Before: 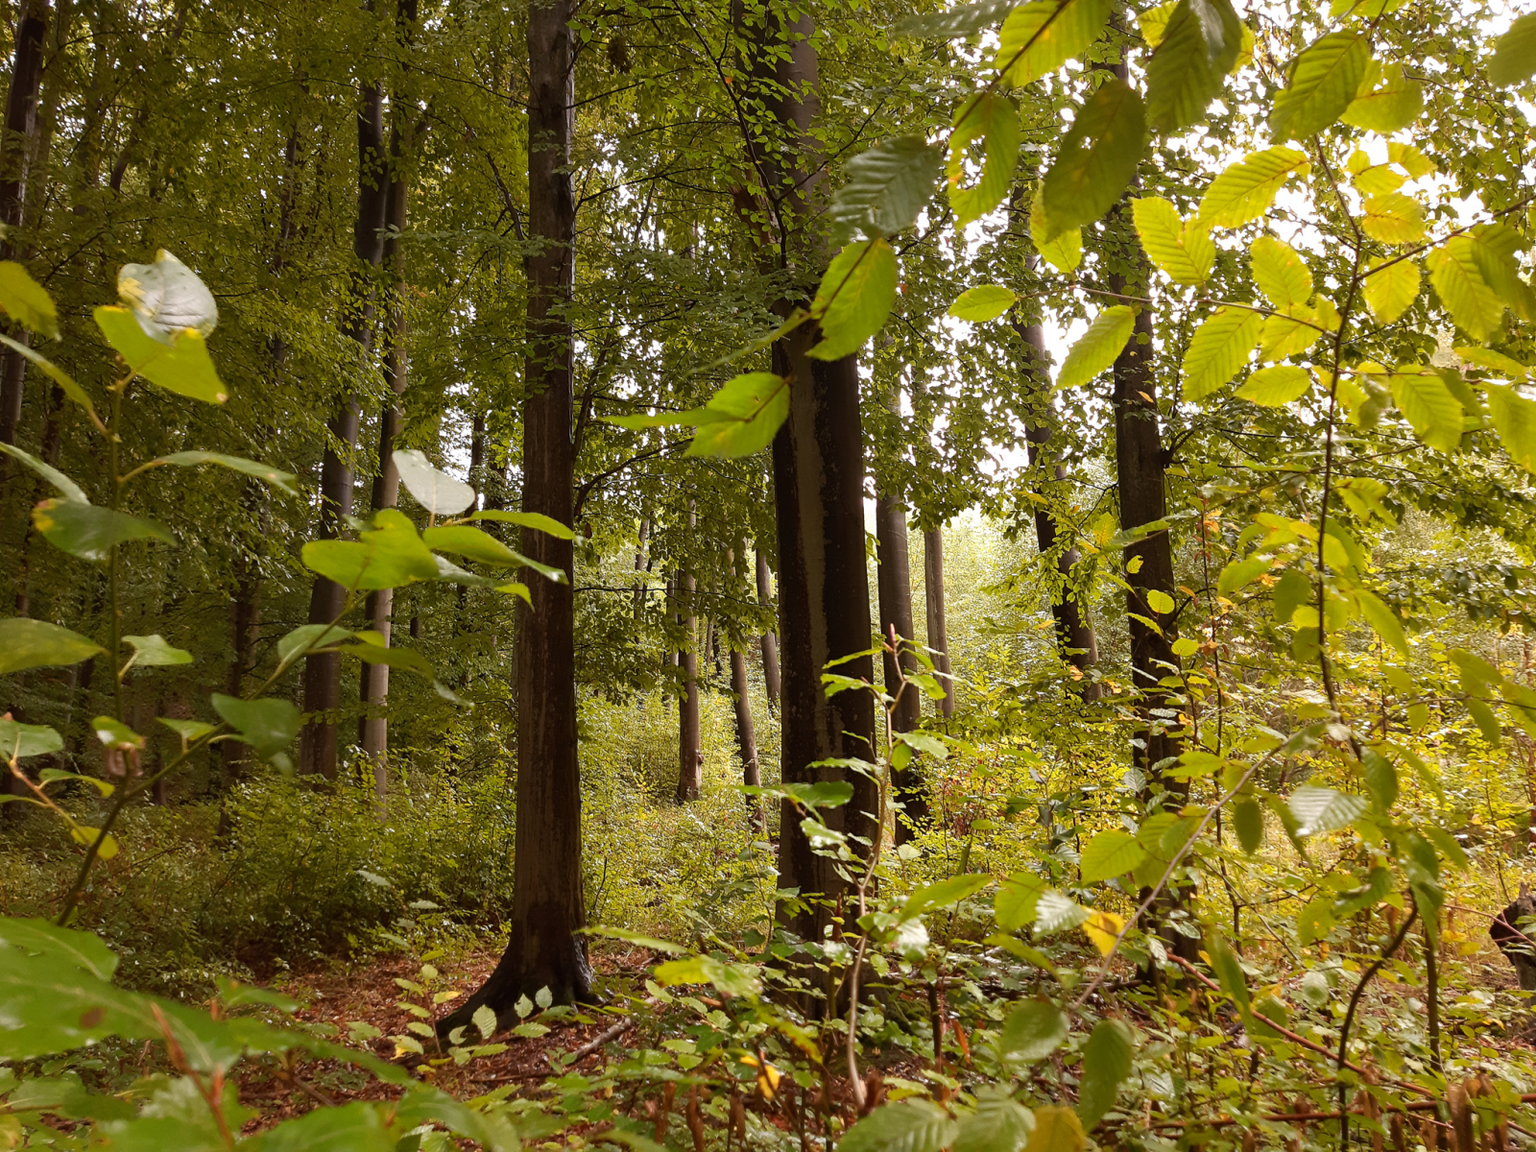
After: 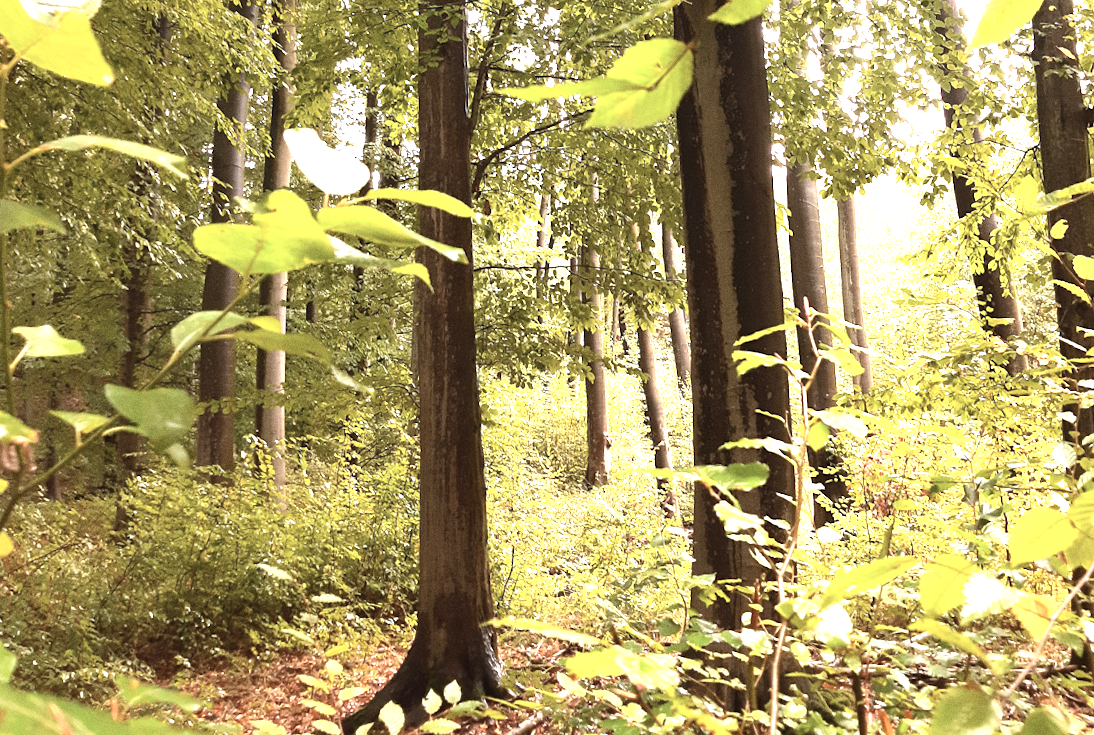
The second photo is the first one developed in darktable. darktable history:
exposure: black level correction 0, exposure 1.9 EV, compensate highlight preservation false
rotate and perspective: rotation -1.32°, lens shift (horizontal) -0.031, crop left 0.015, crop right 0.985, crop top 0.047, crop bottom 0.982
base curve: preserve colors none
crop: left 6.488%, top 27.668%, right 24.183%, bottom 8.656%
vibrance: vibrance 15%
grain: on, module defaults
contrast brightness saturation: contrast 0.1, saturation -0.3
